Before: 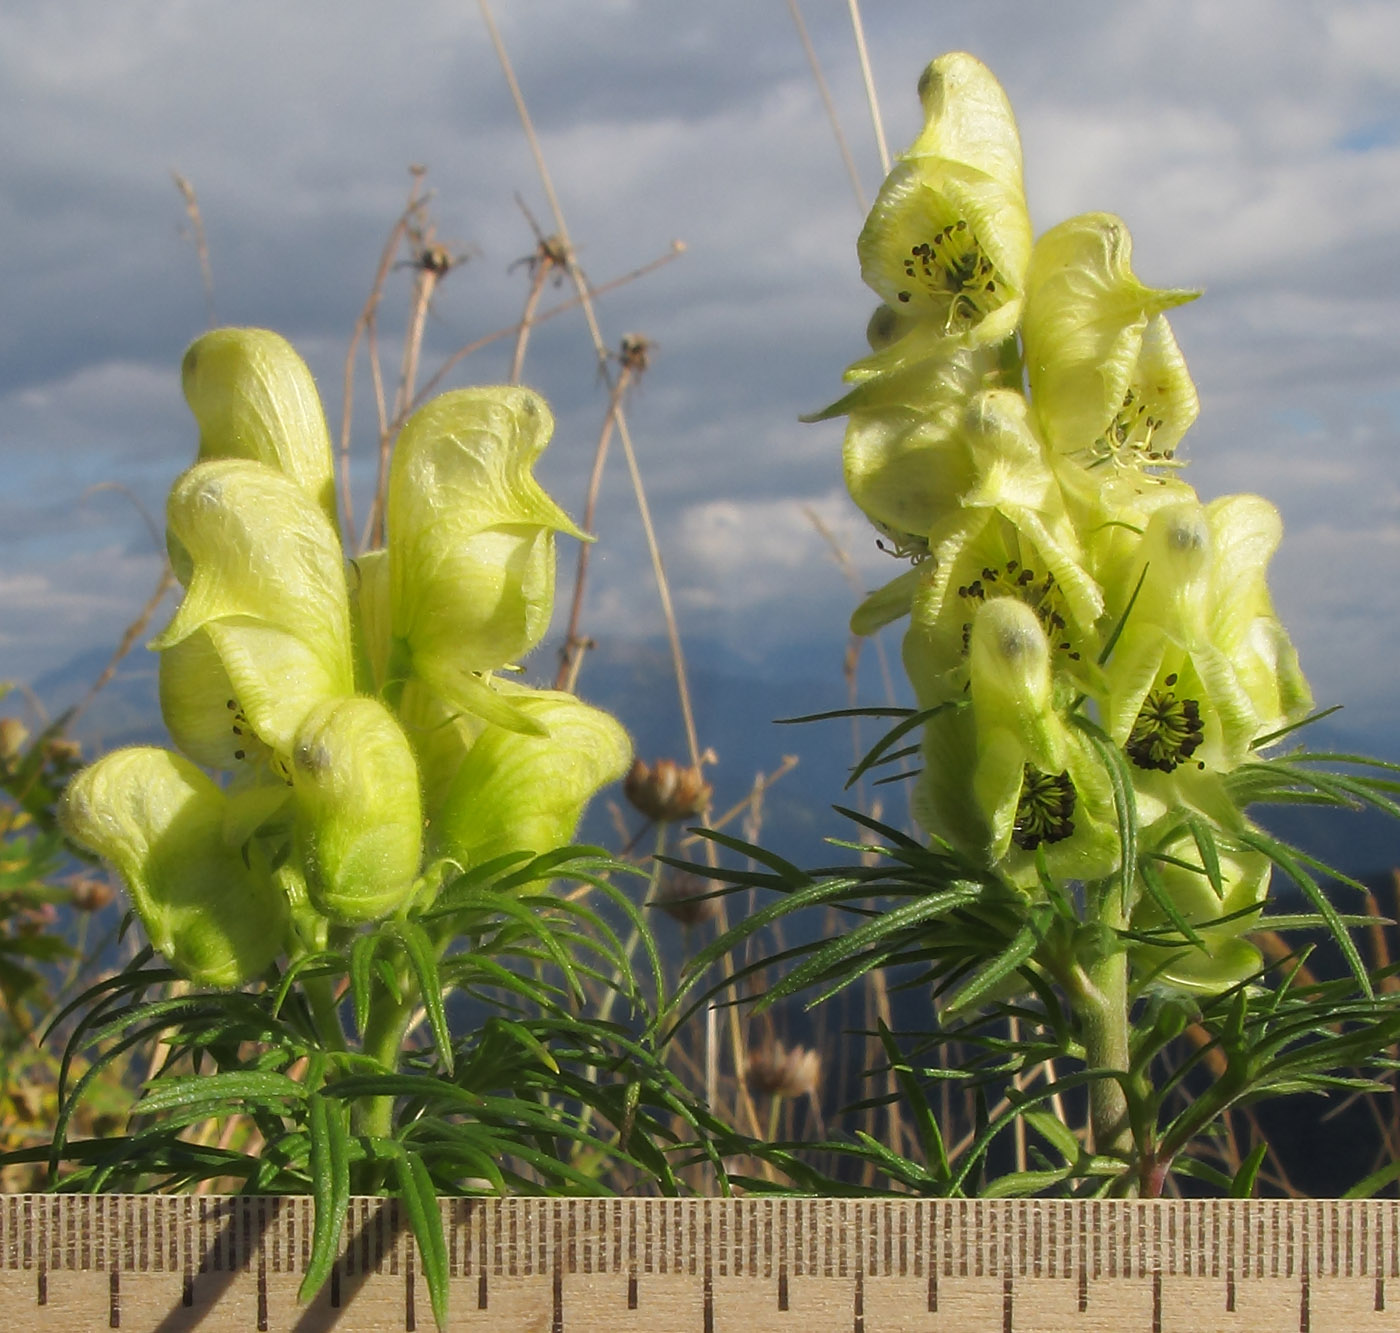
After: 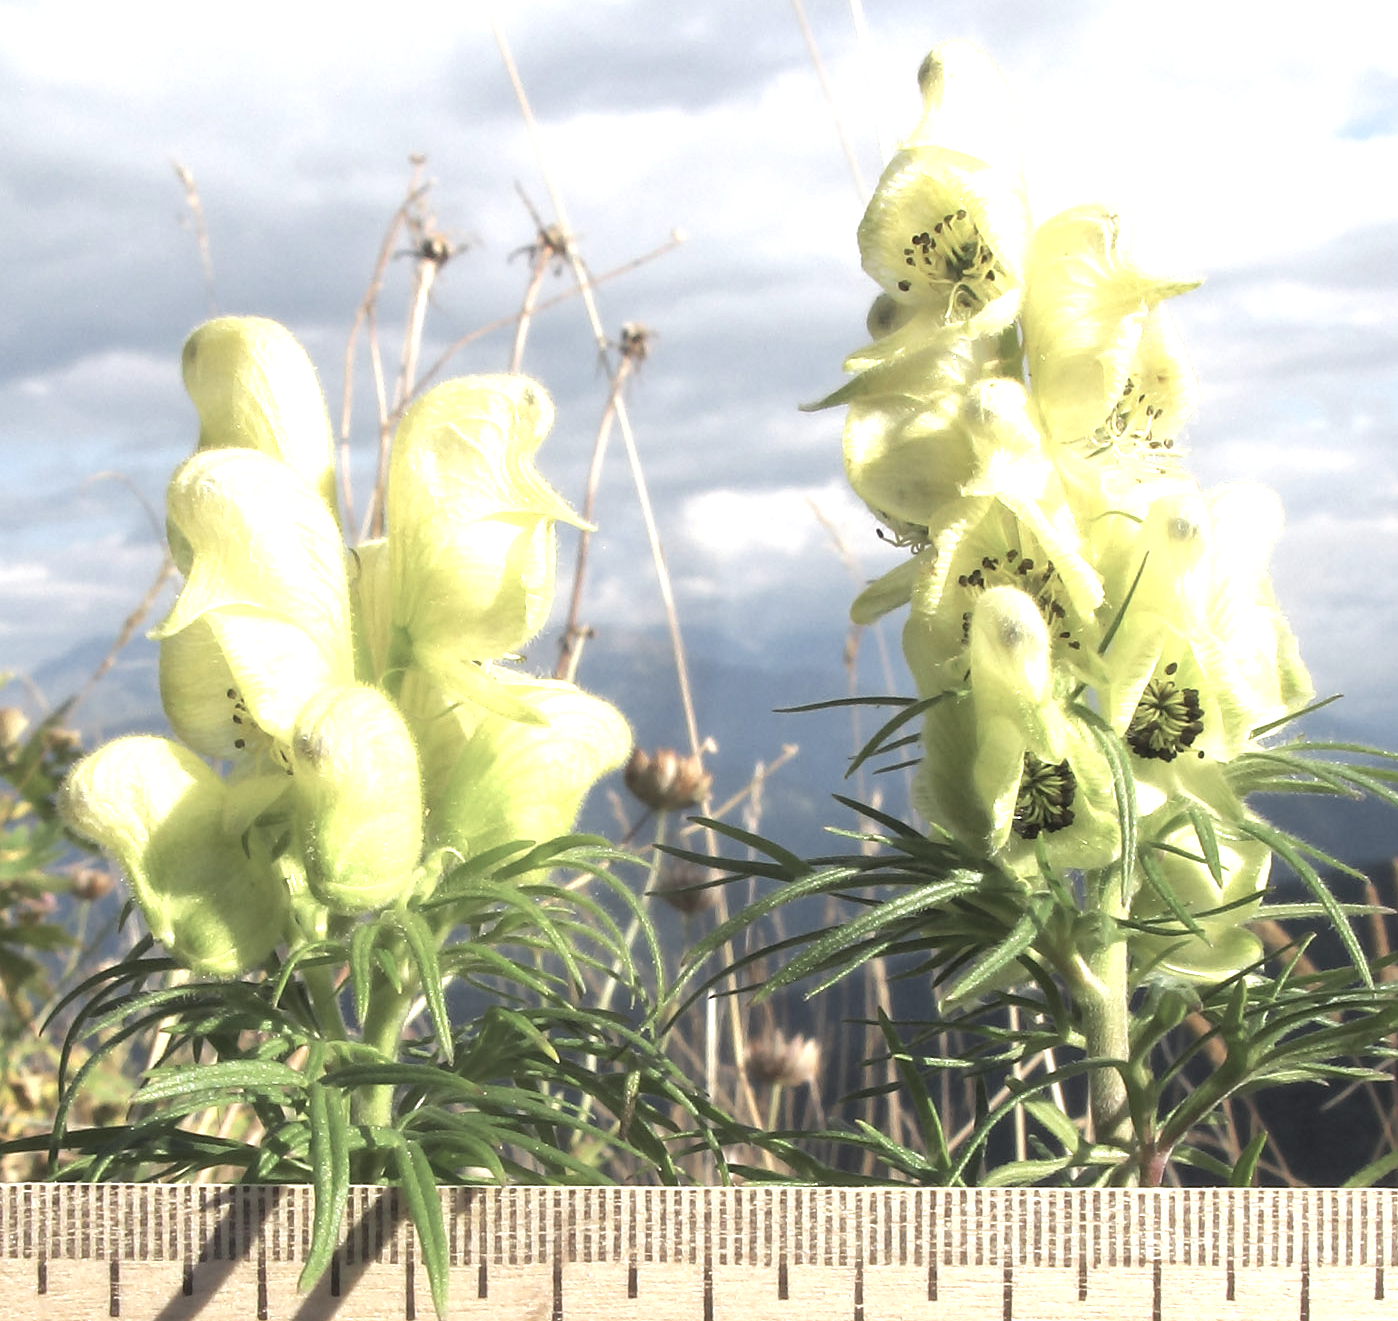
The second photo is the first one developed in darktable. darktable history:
color correction: highlights b* -0.033, saturation 0.56
crop: top 0.868%, right 0.11%
exposure: black level correction 0, exposure 1.345 EV, compensate exposure bias true, compensate highlight preservation false
